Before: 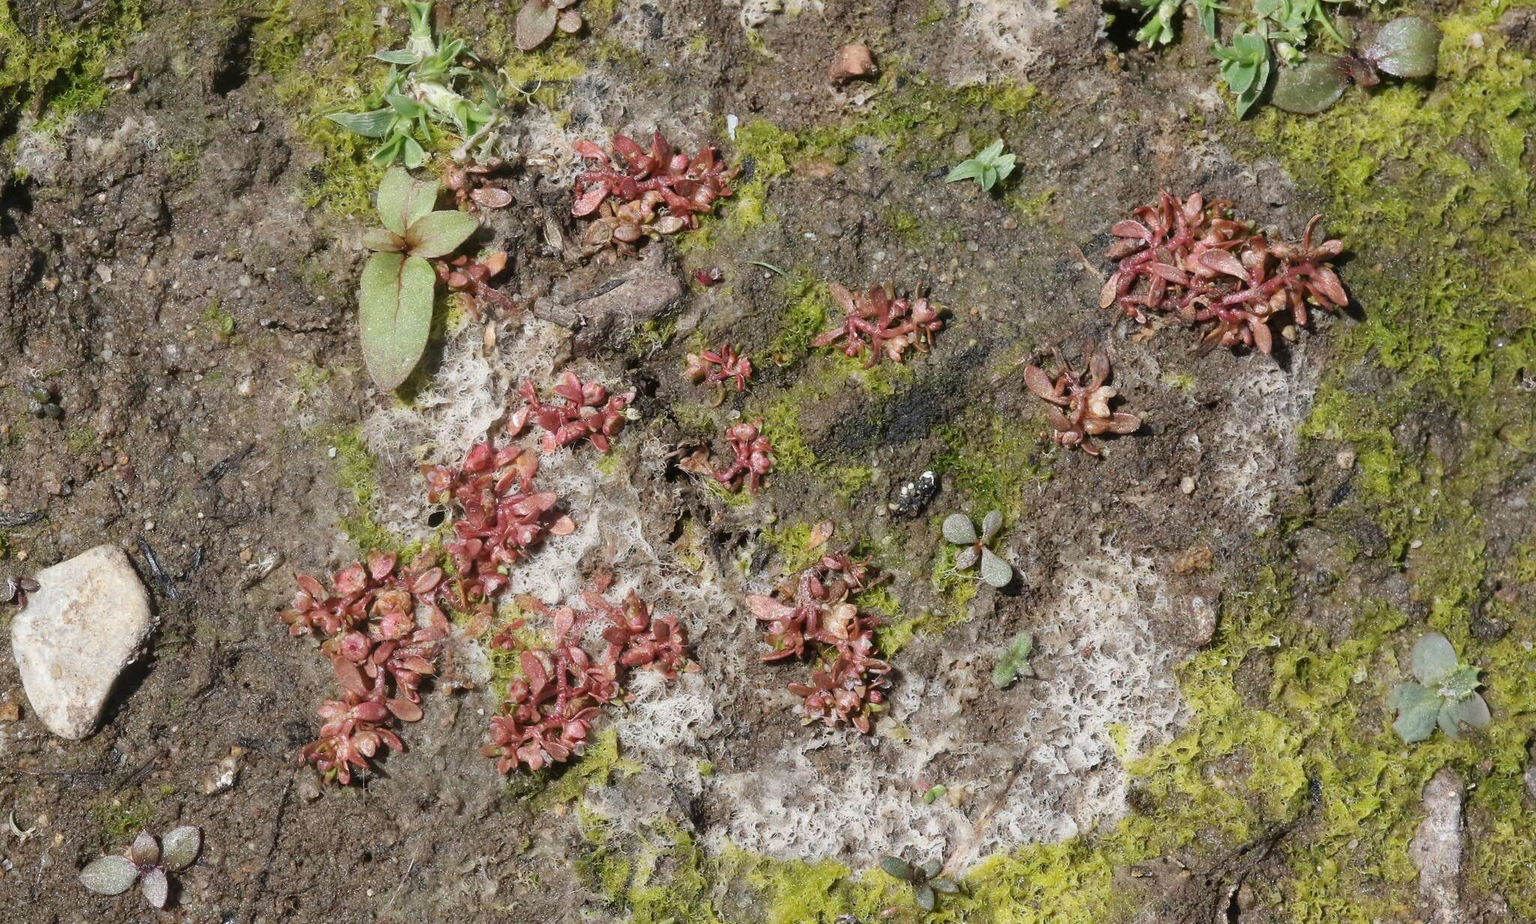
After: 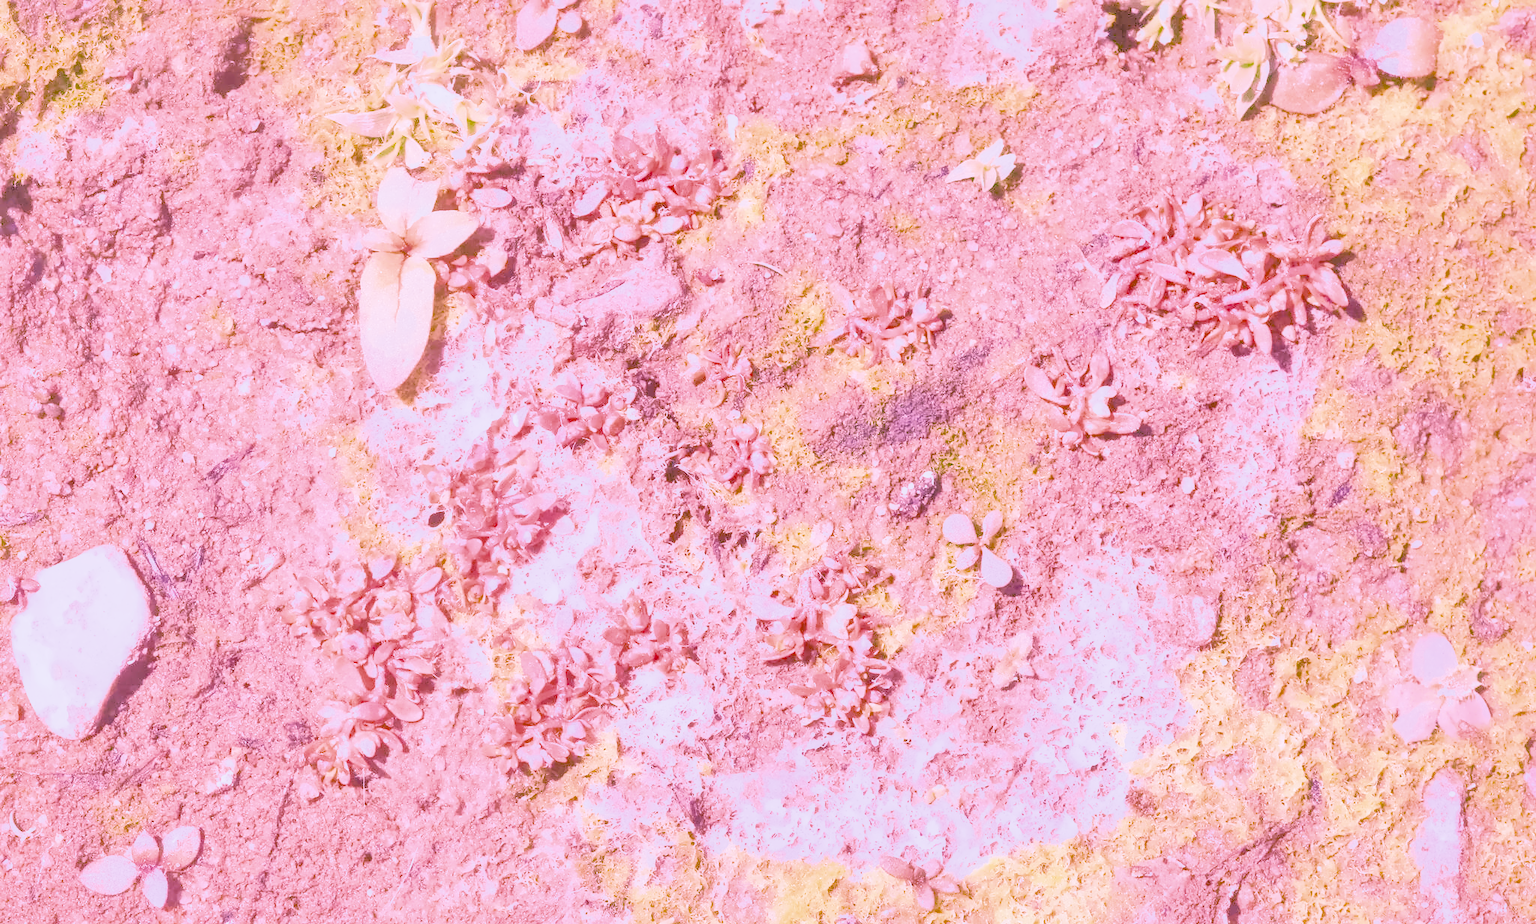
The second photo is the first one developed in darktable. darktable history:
white balance: red 2.229, blue 1.46
highlight reconstruction: on, module defaults
hot pixels: on, module defaults
denoise (profiled): preserve shadows 1.52, scattering 0.002, a [-1, 0, 0], compensate highlight preservation false
lens correction: scale 1, crop 1, focal 16, aperture 5.6, distance 1000, camera "Canon EOS RP", lens "Canon RF 16mm F2.8 STM"
haze removal: compatibility mode true, adaptive false
exposure "Canon RP Default?": black level correction 0, exposure 1.1 EV, compensate exposure bias true, compensate highlight preservation false
color calibration "As Shot": illuminant as shot in camera, x 0.358, y 0.373, temperature 4628.91 K
filmic rgb: black relative exposure -7.65 EV, white relative exposure 4.56 EV, hardness 3.61, contrast 1.25
shadows and highlights: on, module defaults
local contrast: on, module defaults
velvia: on, module defaults
color balance rgb "basic colorfulness: standard": perceptual saturation grading › global saturation 20%, perceptual saturation grading › highlights -25%, perceptual saturation grading › shadows 25%
